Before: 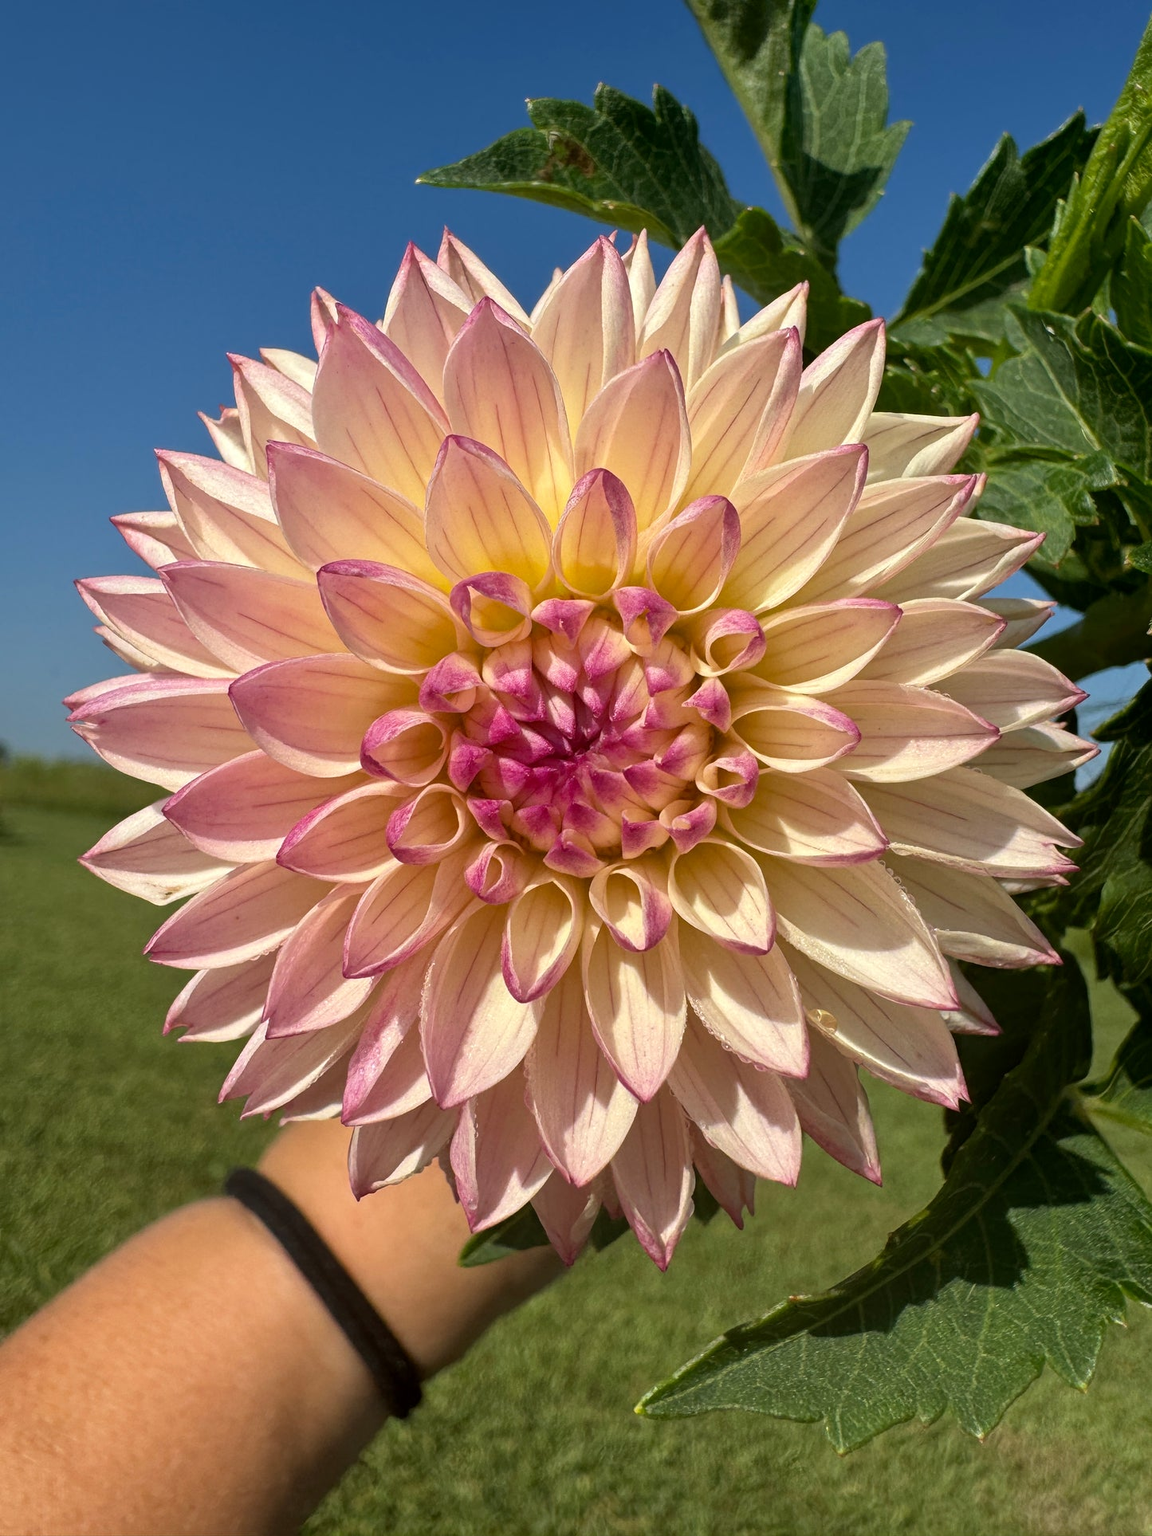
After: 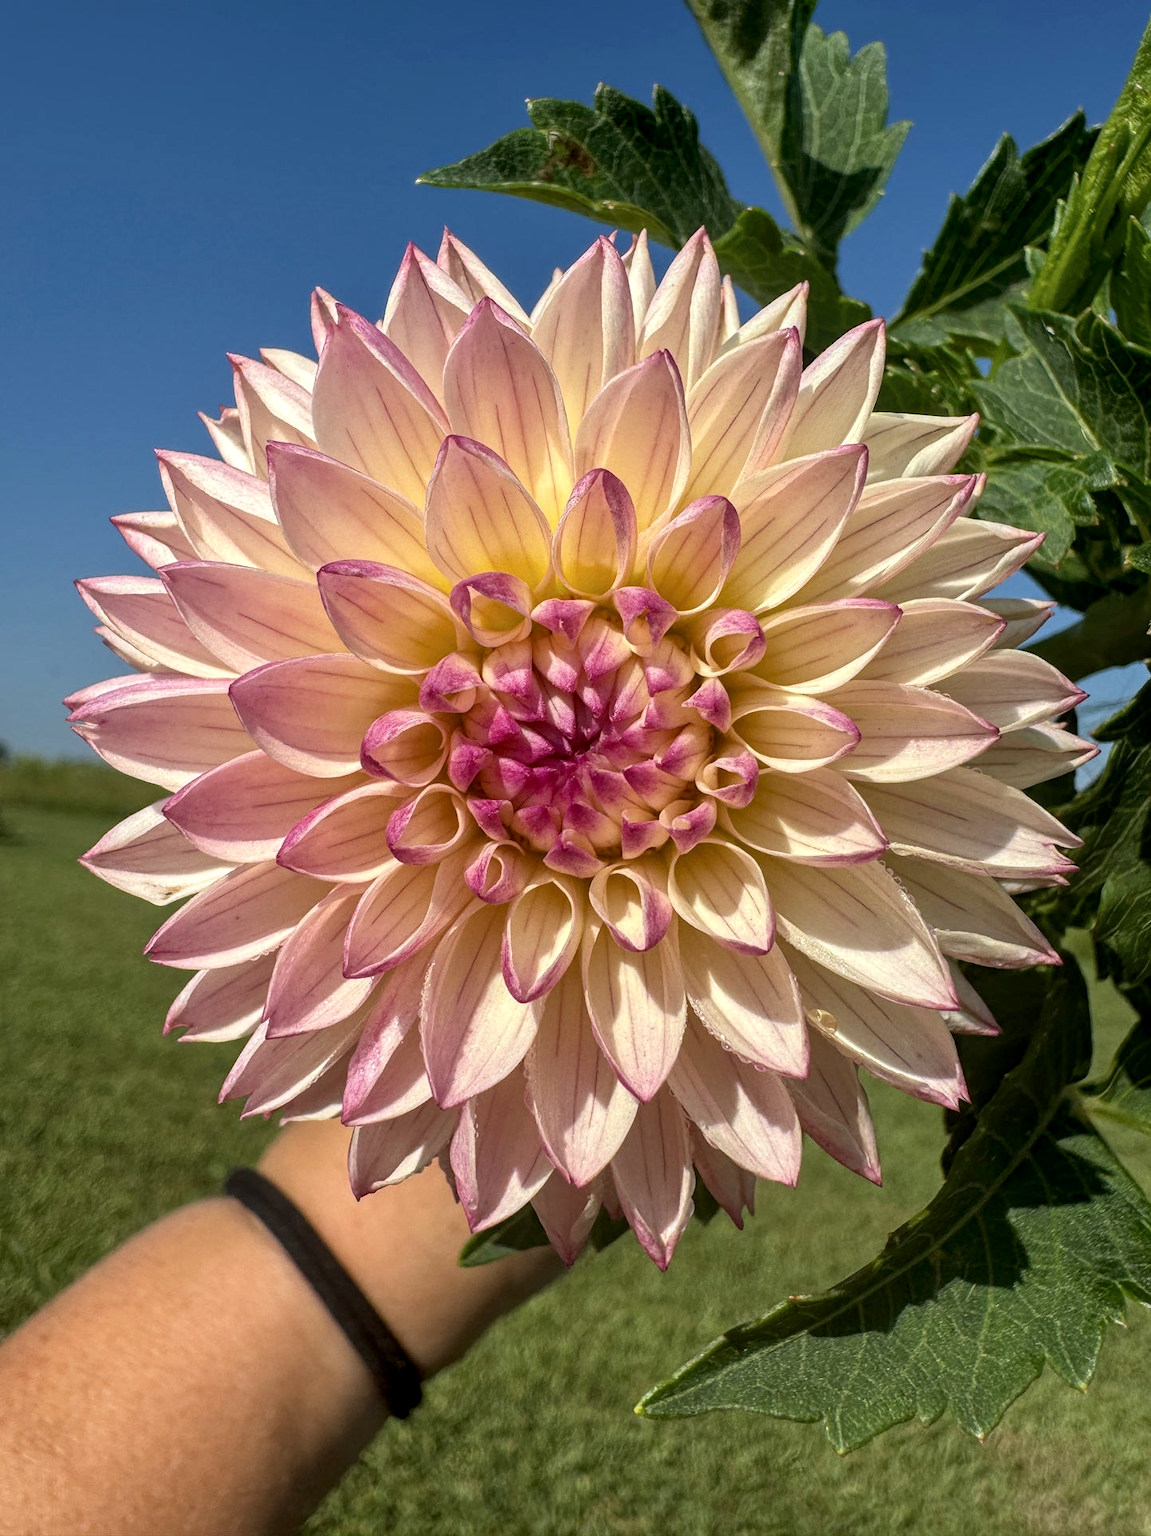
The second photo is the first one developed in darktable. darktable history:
white balance: red 0.988, blue 1.017
local contrast: on, module defaults
contrast brightness saturation: saturation -0.05
